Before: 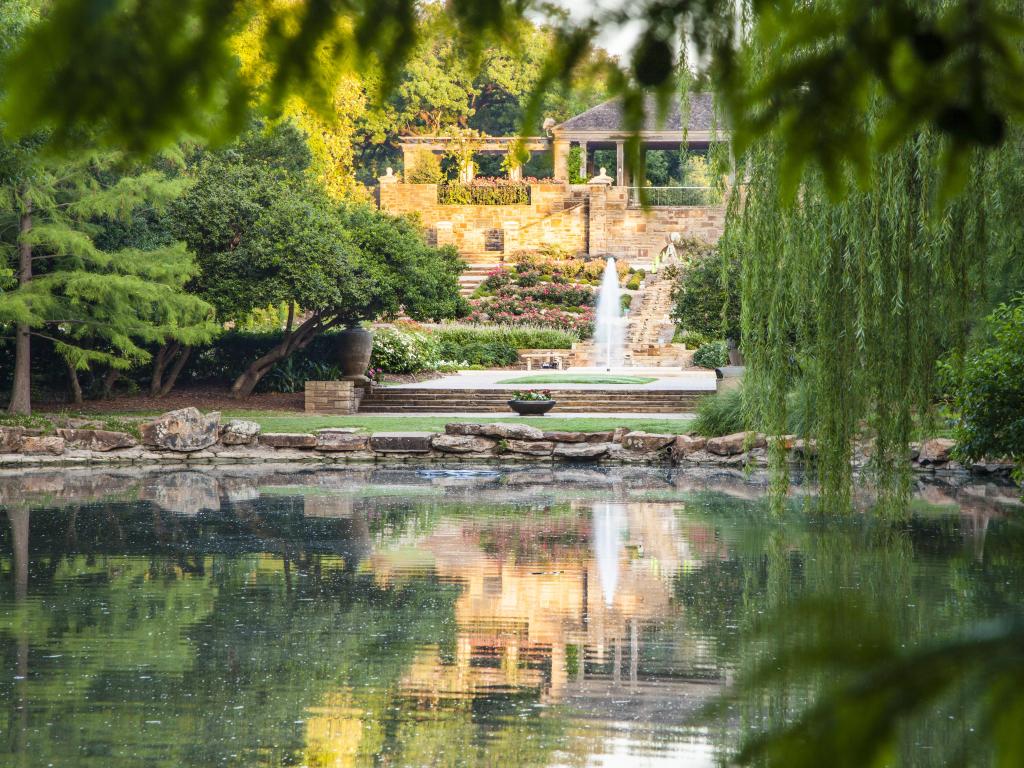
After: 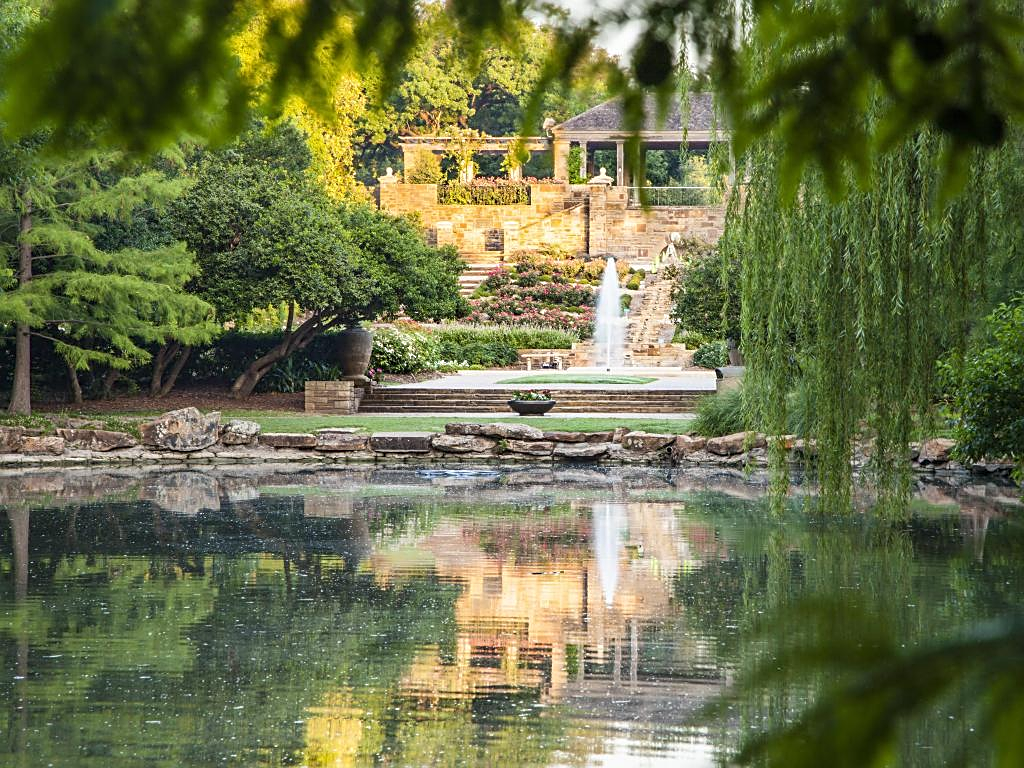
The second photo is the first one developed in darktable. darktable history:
contrast equalizer: octaves 7, y [[0.5 ×6], [0.5 ×6], [0.5, 0.5, 0.501, 0.545, 0.707, 0.863], [0 ×6], [0 ×6]], mix -0.985
sharpen: on, module defaults
